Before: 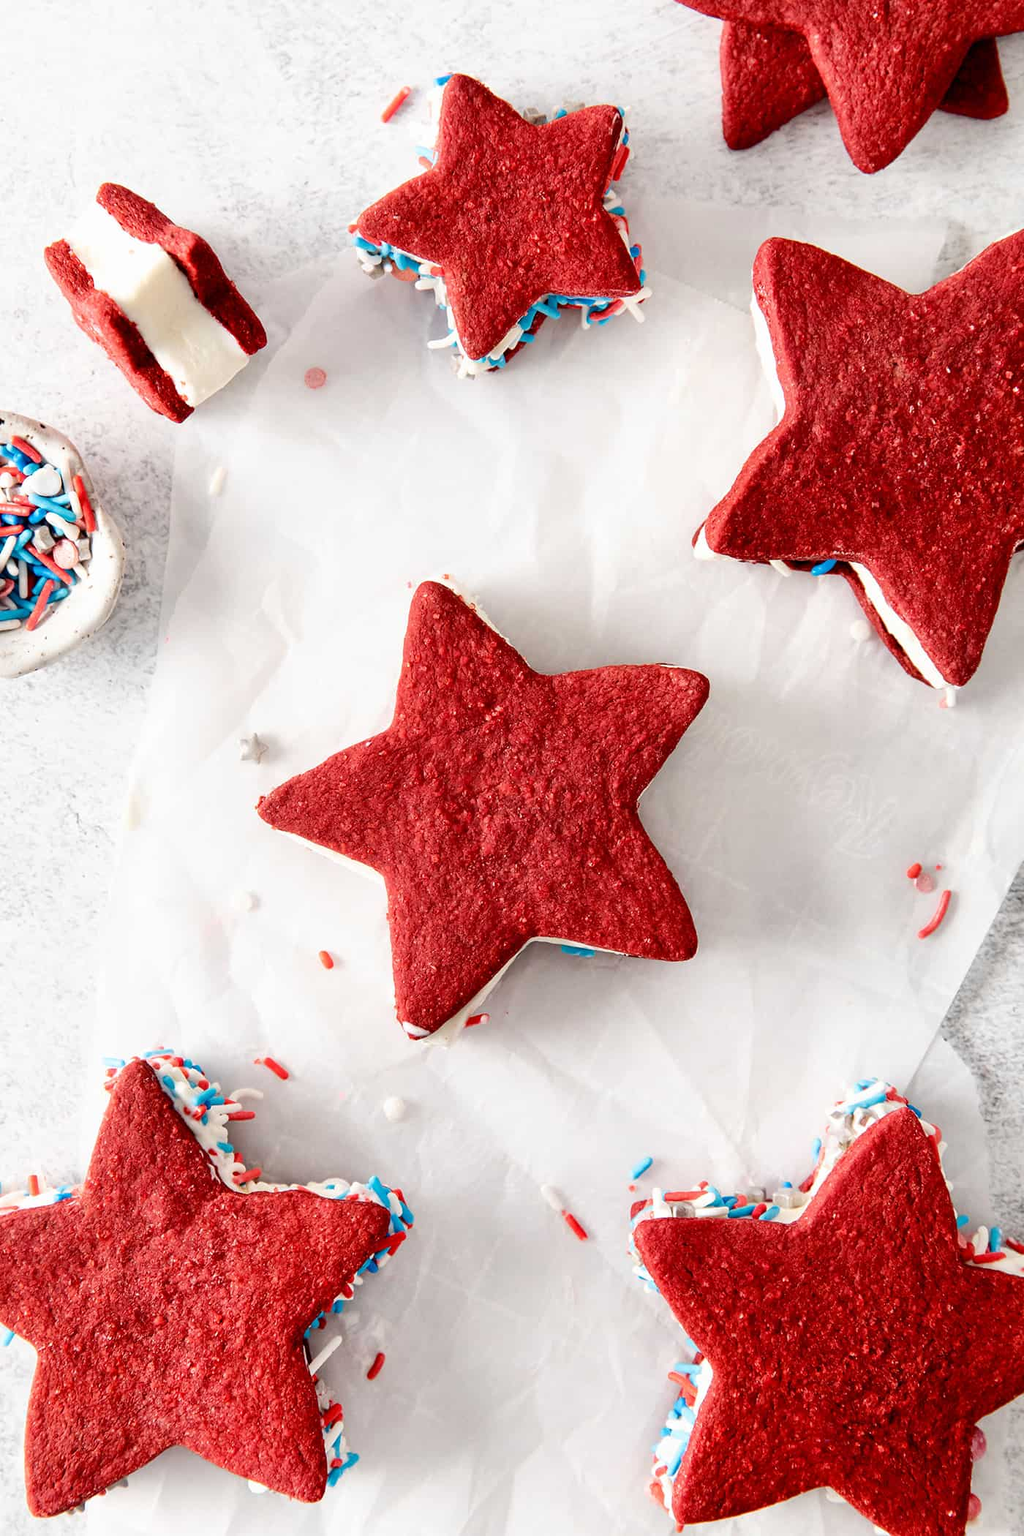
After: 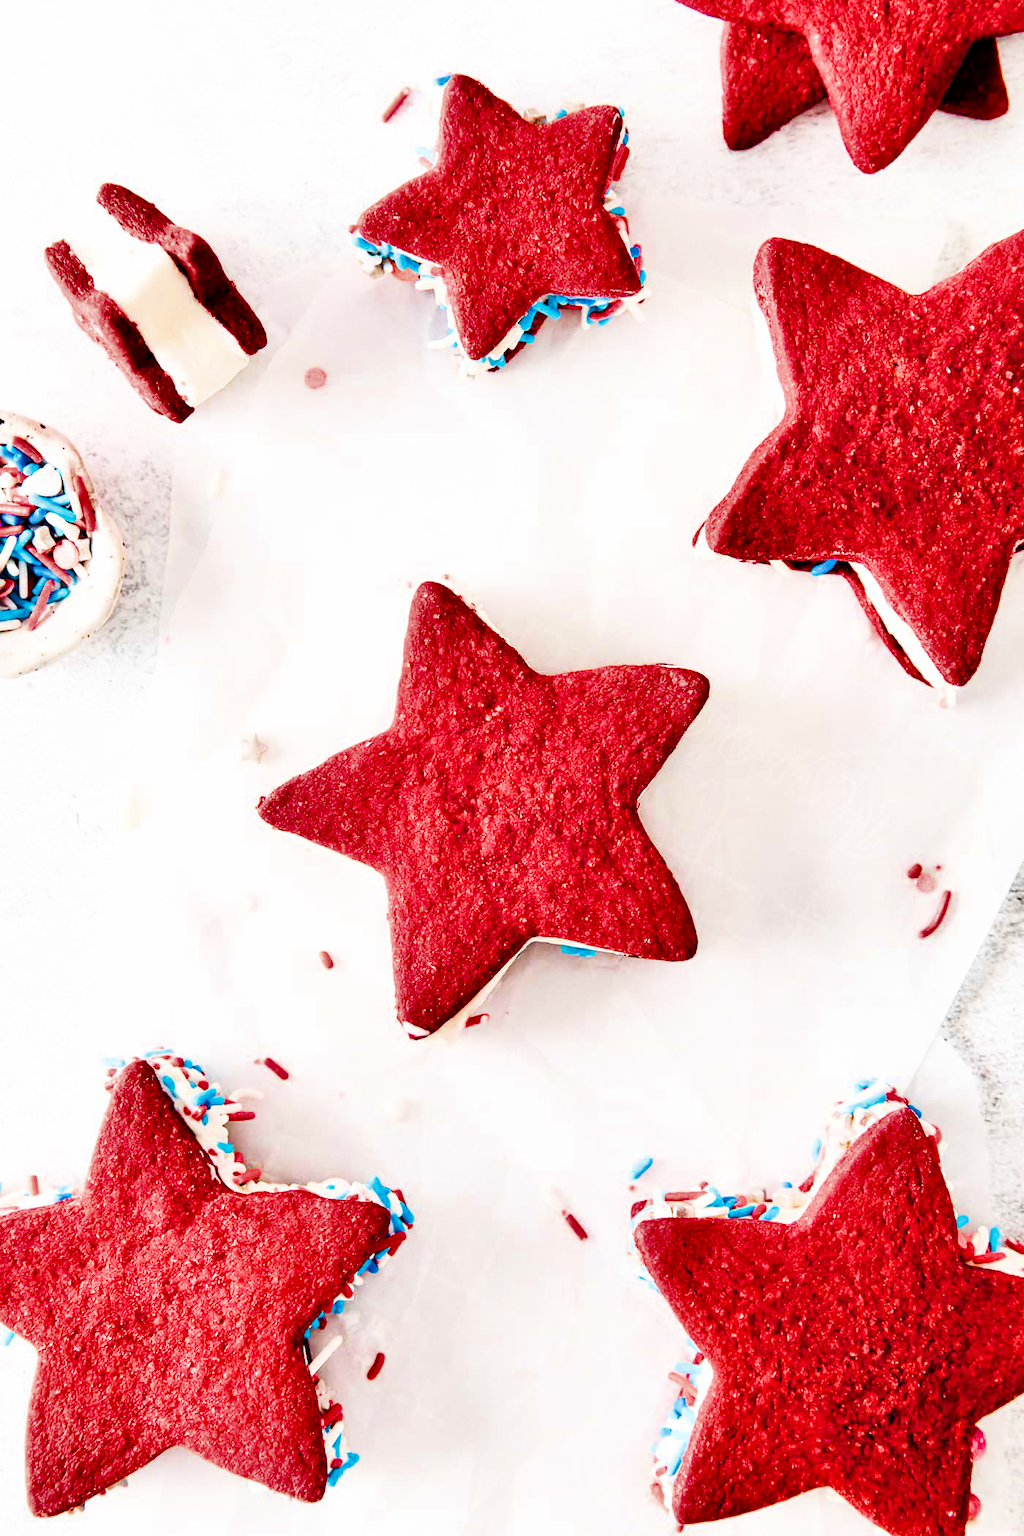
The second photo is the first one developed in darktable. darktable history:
shadows and highlights: soften with gaussian
exposure: black level correction 0, exposure 0.684 EV, compensate highlight preservation false
color balance rgb: perceptual saturation grading › global saturation 40.401%, perceptual saturation grading › highlights -25.282%, perceptual saturation grading › mid-tones 34.293%, perceptual saturation grading › shadows 35.529%, perceptual brilliance grading › global brilliance 25.703%, global vibrance 20%
filmic rgb: black relative exposure -7.49 EV, white relative exposure 4.99 EV, threshold 5.99 EV, hardness 3.31, contrast 1.297, enable highlight reconstruction true
